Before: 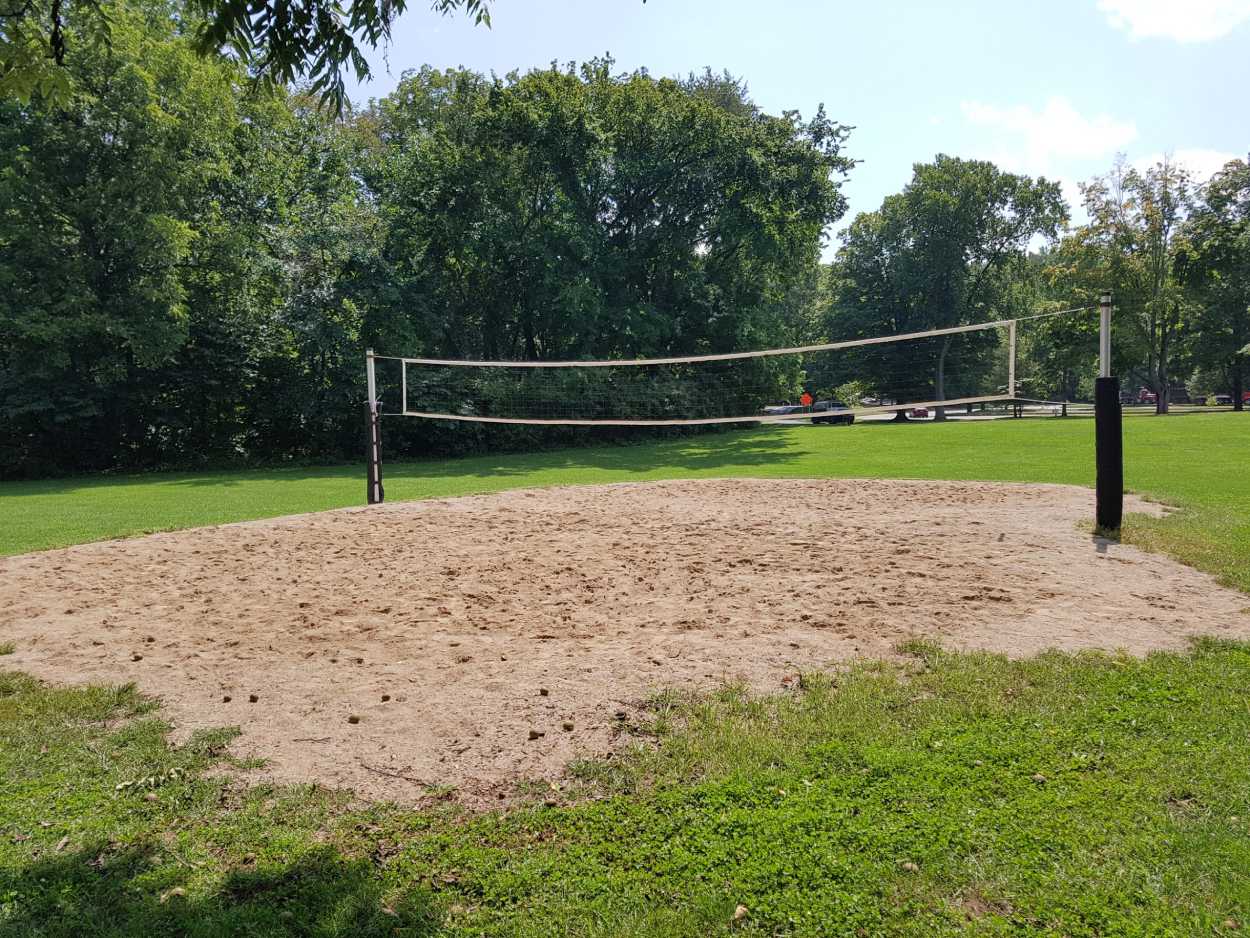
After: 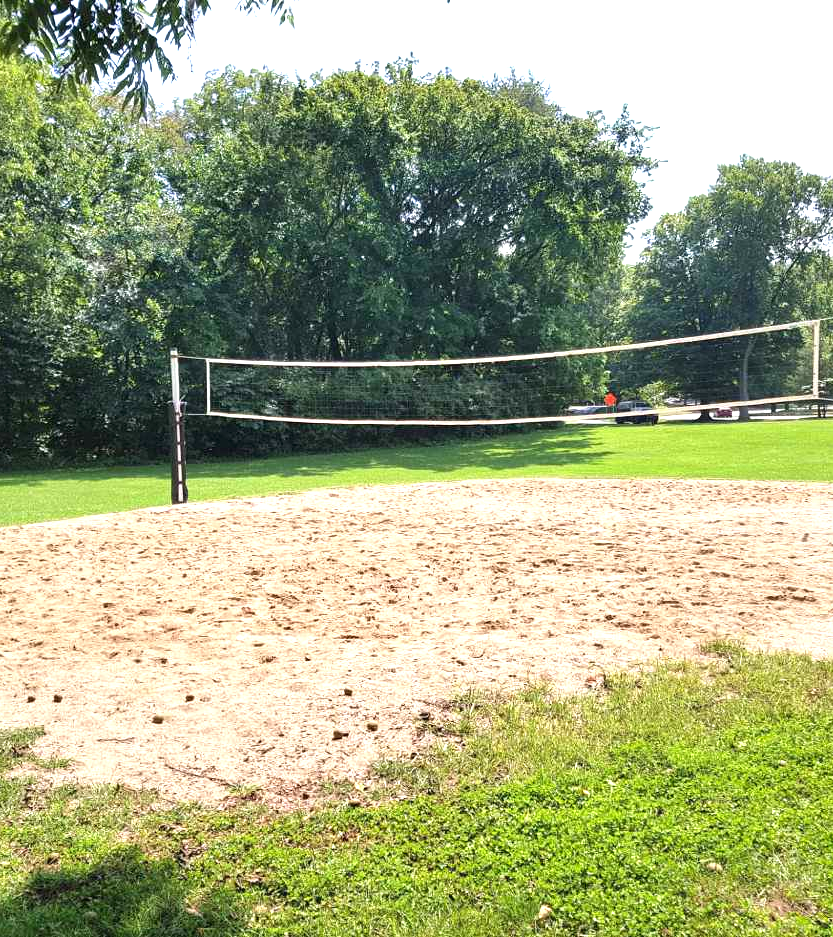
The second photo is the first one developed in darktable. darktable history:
exposure: black level correction 0, exposure 1.2 EV, compensate highlight preservation false
crop and rotate: left 15.754%, right 17.579%
